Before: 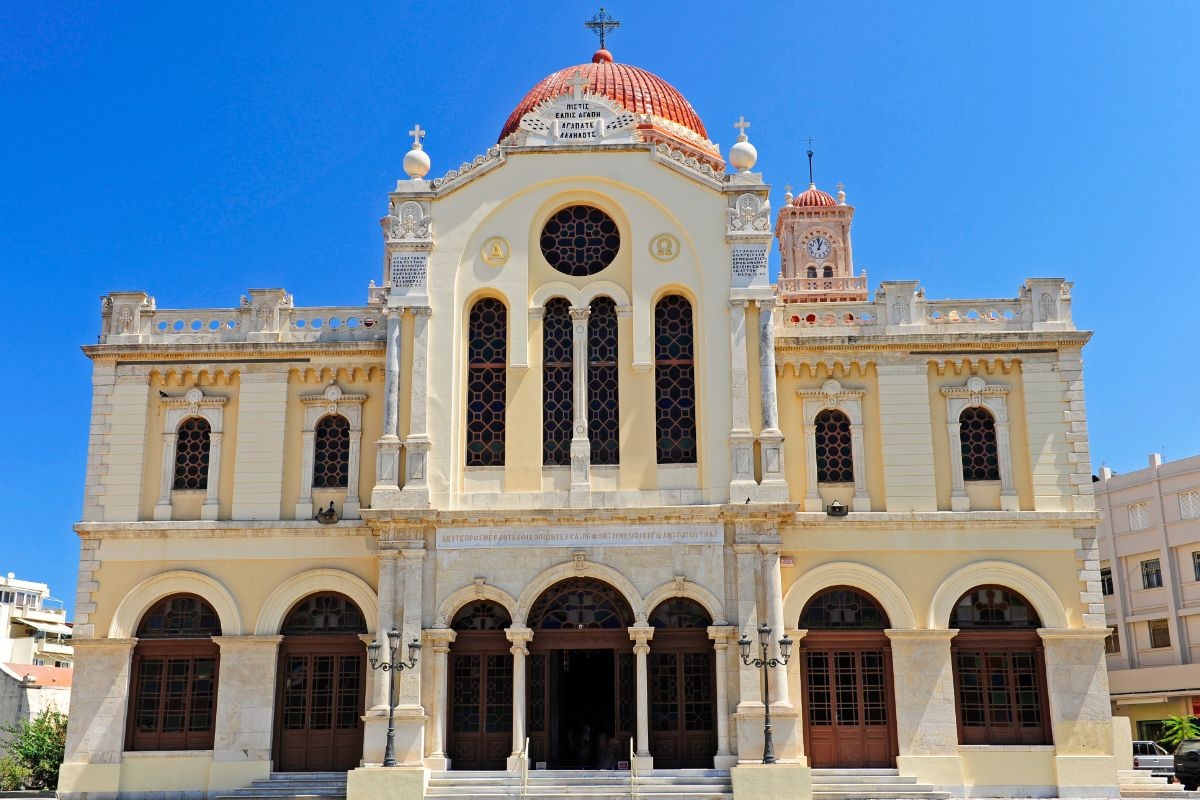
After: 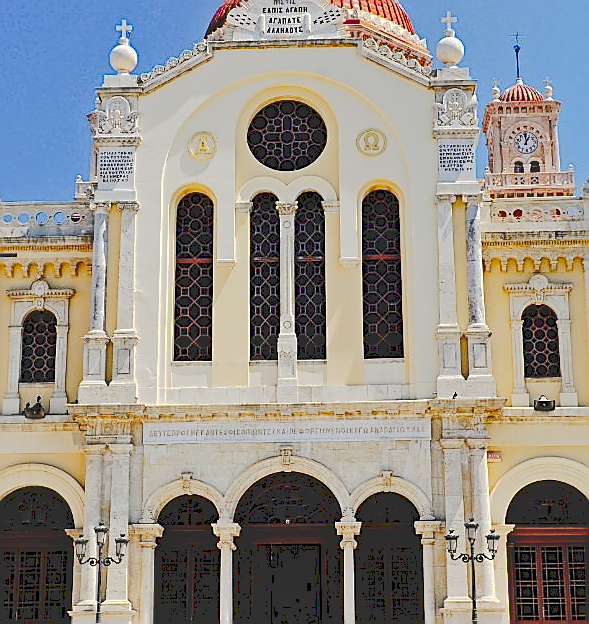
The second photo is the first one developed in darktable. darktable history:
sharpen: radius 1.374, amount 1.244, threshold 0.625
crop and rotate: angle 0.017°, left 24.46%, top 13.215%, right 26.428%, bottom 8.666%
shadows and highlights: low approximation 0.01, soften with gaussian
tone curve: curves: ch0 [(0, 0) (0.003, 0.185) (0.011, 0.185) (0.025, 0.187) (0.044, 0.185) (0.069, 0.185) (0.1, 0.18) (0.136, 0.18) (0.177, 0.179) (0.224, 0.202) (0.277, 0.252) (0.335, 0.343) (0.399, 0.452) (0.468, 0.553) (0.543, 0.643) (0.623, 0.717) (0.709, 0.778) (0.801, 0.82) (0.898, 0.856) (1, 1)], preserve colors none
